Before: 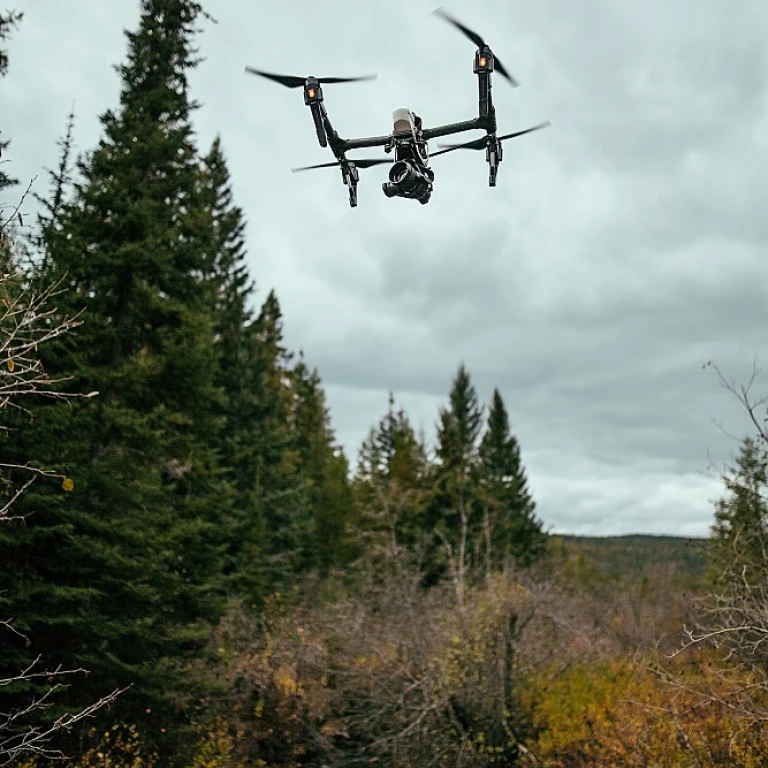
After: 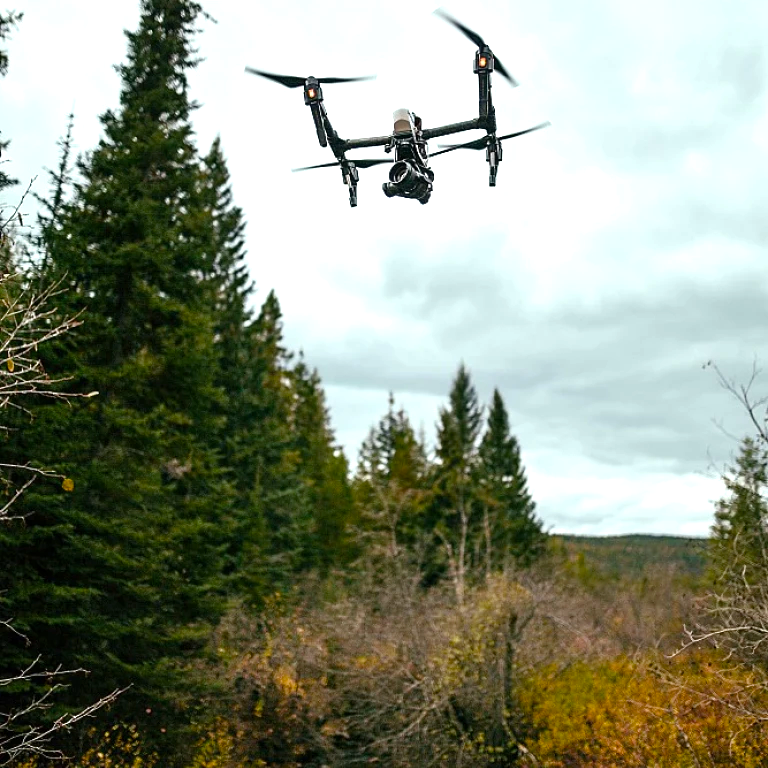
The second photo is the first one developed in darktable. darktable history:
color balance rgb: perceptual saturation grading › global saturation 0.533%, perceptual saturation grading › highlights -18.258%, perceptual saturation grading › mid-tones 7.305%, perceptual saturation grading › shadows 27.382%, perceptual brilliance grading › global brilliance 18.036%, global vibrance 20%
